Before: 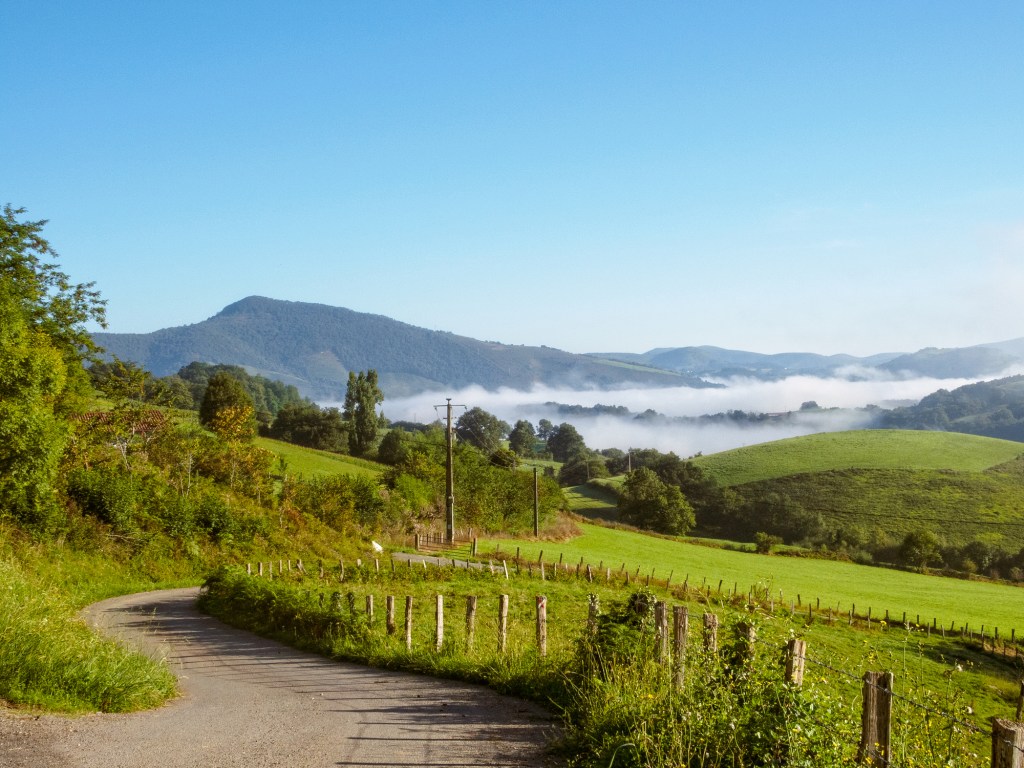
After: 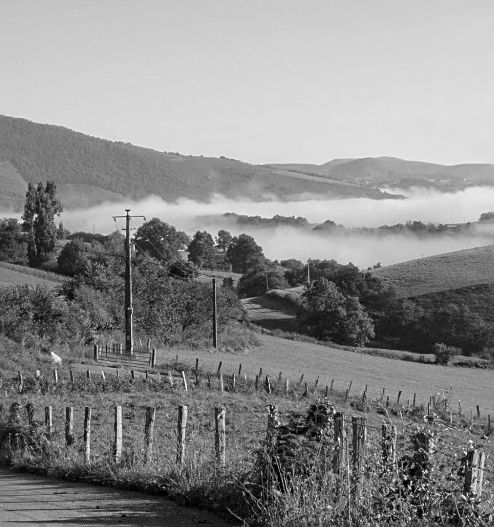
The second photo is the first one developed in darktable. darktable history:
exposure: compensate highlight preservation false
sharpen: on, module defaults
monochrome: a 14.95, b -89.96
crop: left 31.379%, top 24.658%, right 20.326%, bottom 6.628%
color balance rgb: linear chroma grading › global chroma 6.48%, perceptual saturation grading › global saturation 12.96%, global vibrance 6.02%
